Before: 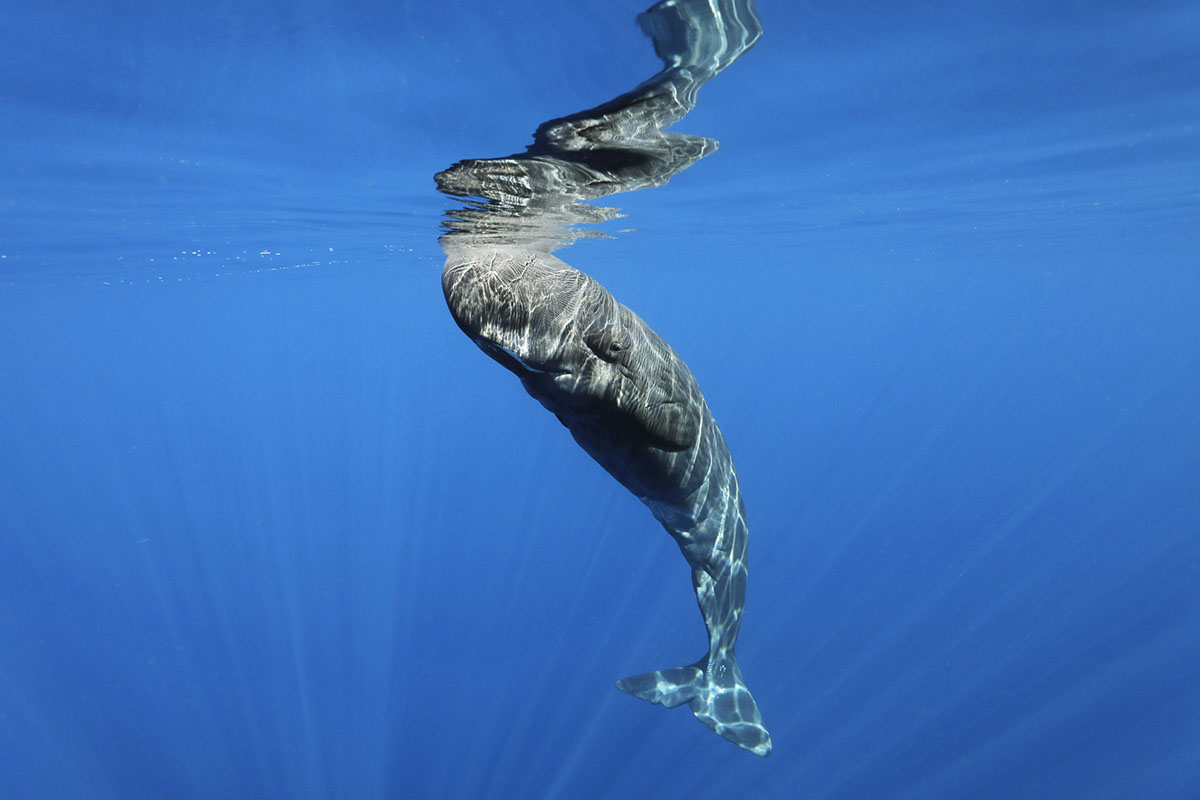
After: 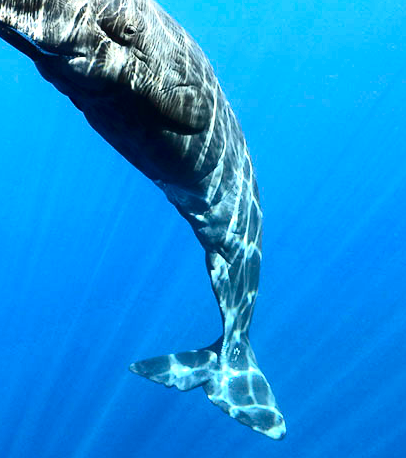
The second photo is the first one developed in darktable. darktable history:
crop: left 40.512%, top 39.633%, right 25.602%, bottom 3.006%
exposure: black level correction 0.001, exposure 0.498 EV, compensate exposure bias true, compensate highlight preservation false
contrast brightness saturation: contrast 0.276
